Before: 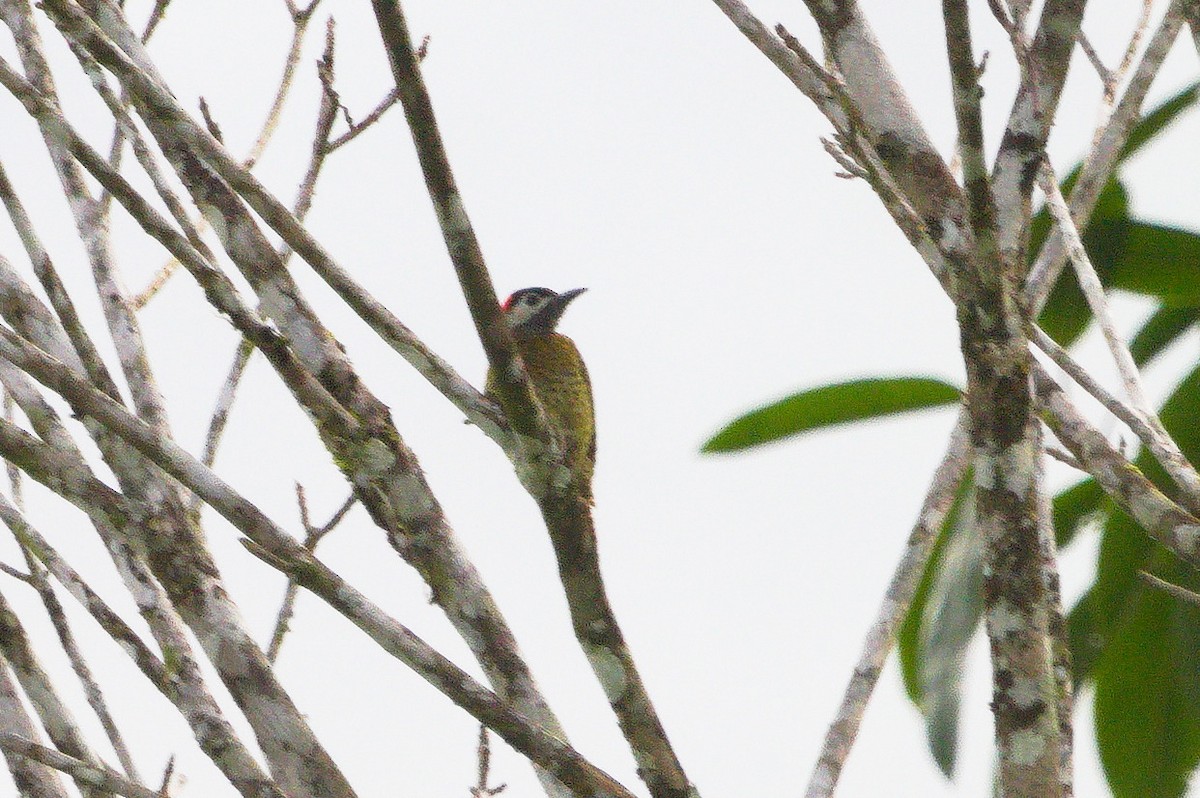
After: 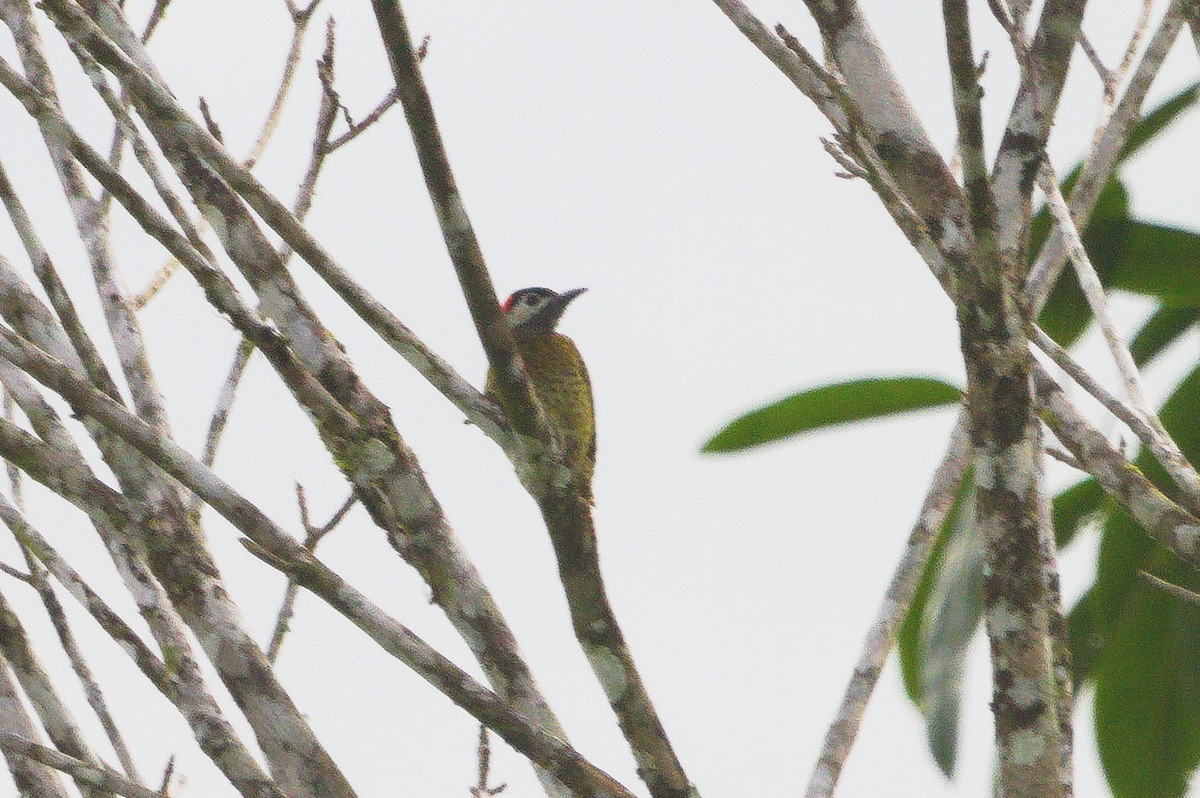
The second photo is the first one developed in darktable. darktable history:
exposure: black level correction -0.015, exposure -0.129 EV, compensate highlight preservation false
tone equalizer: edges refinement/feathering 500, mask exposure compensation -1.57 EV, preserve details no
